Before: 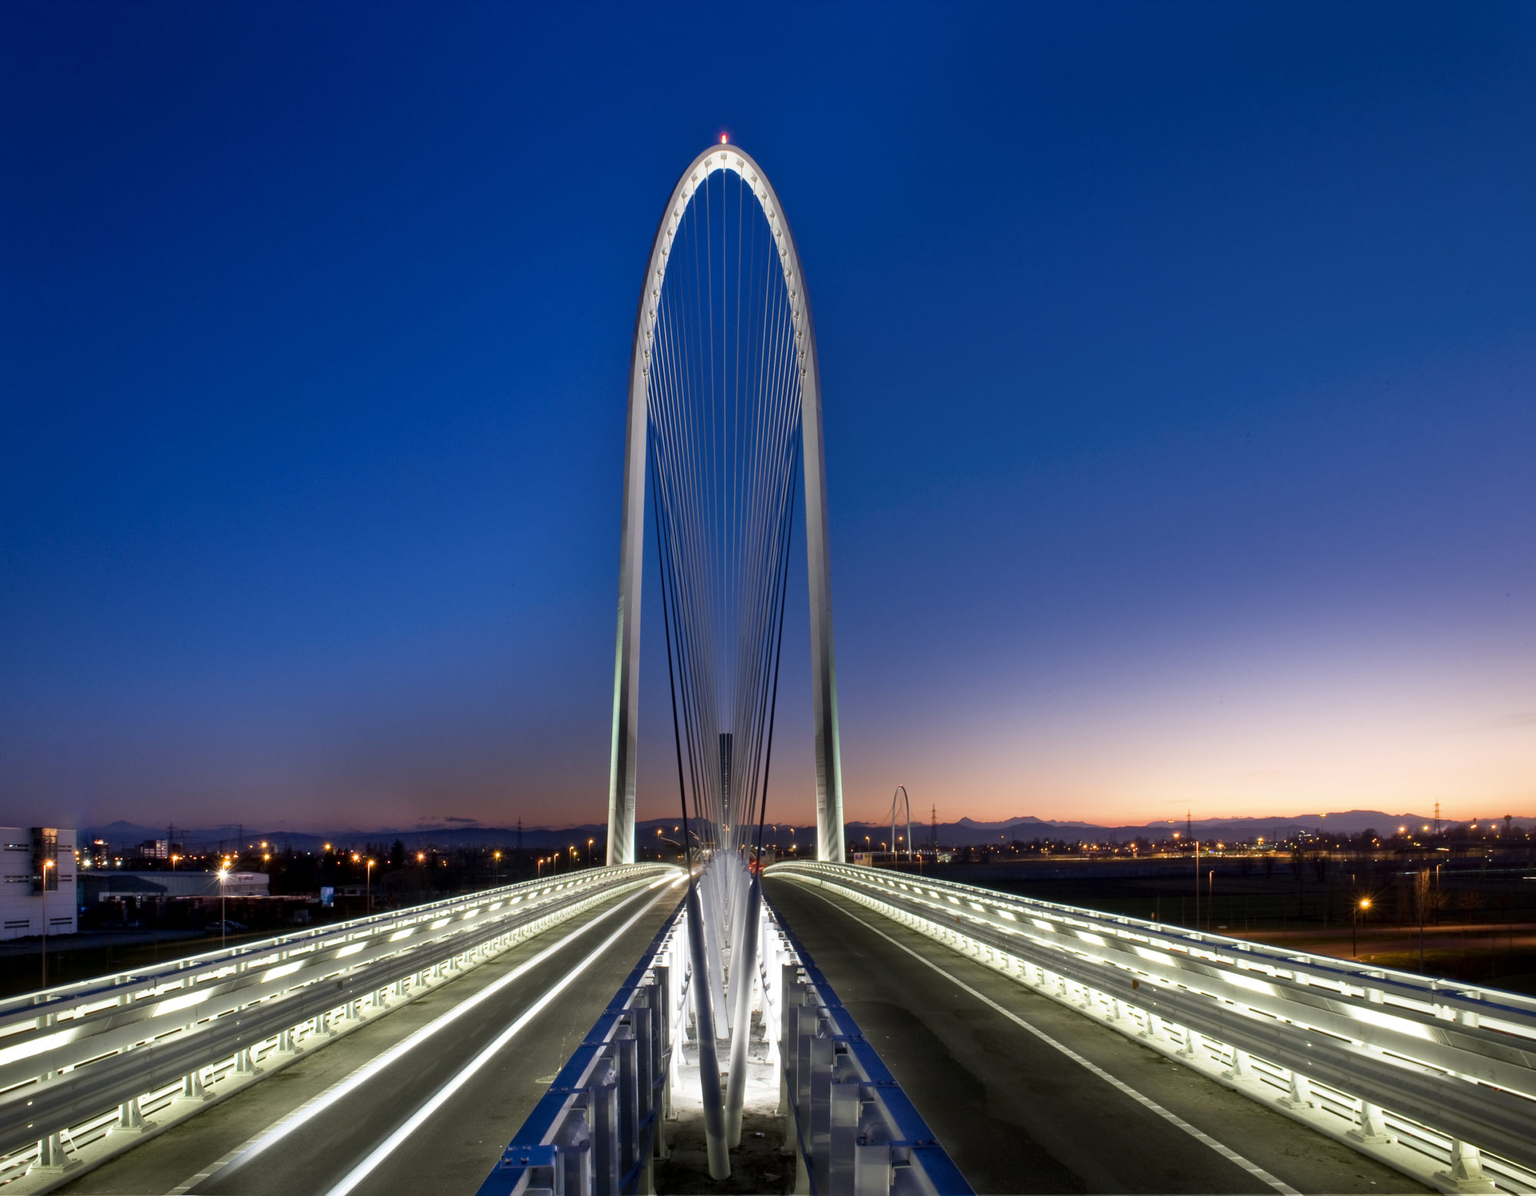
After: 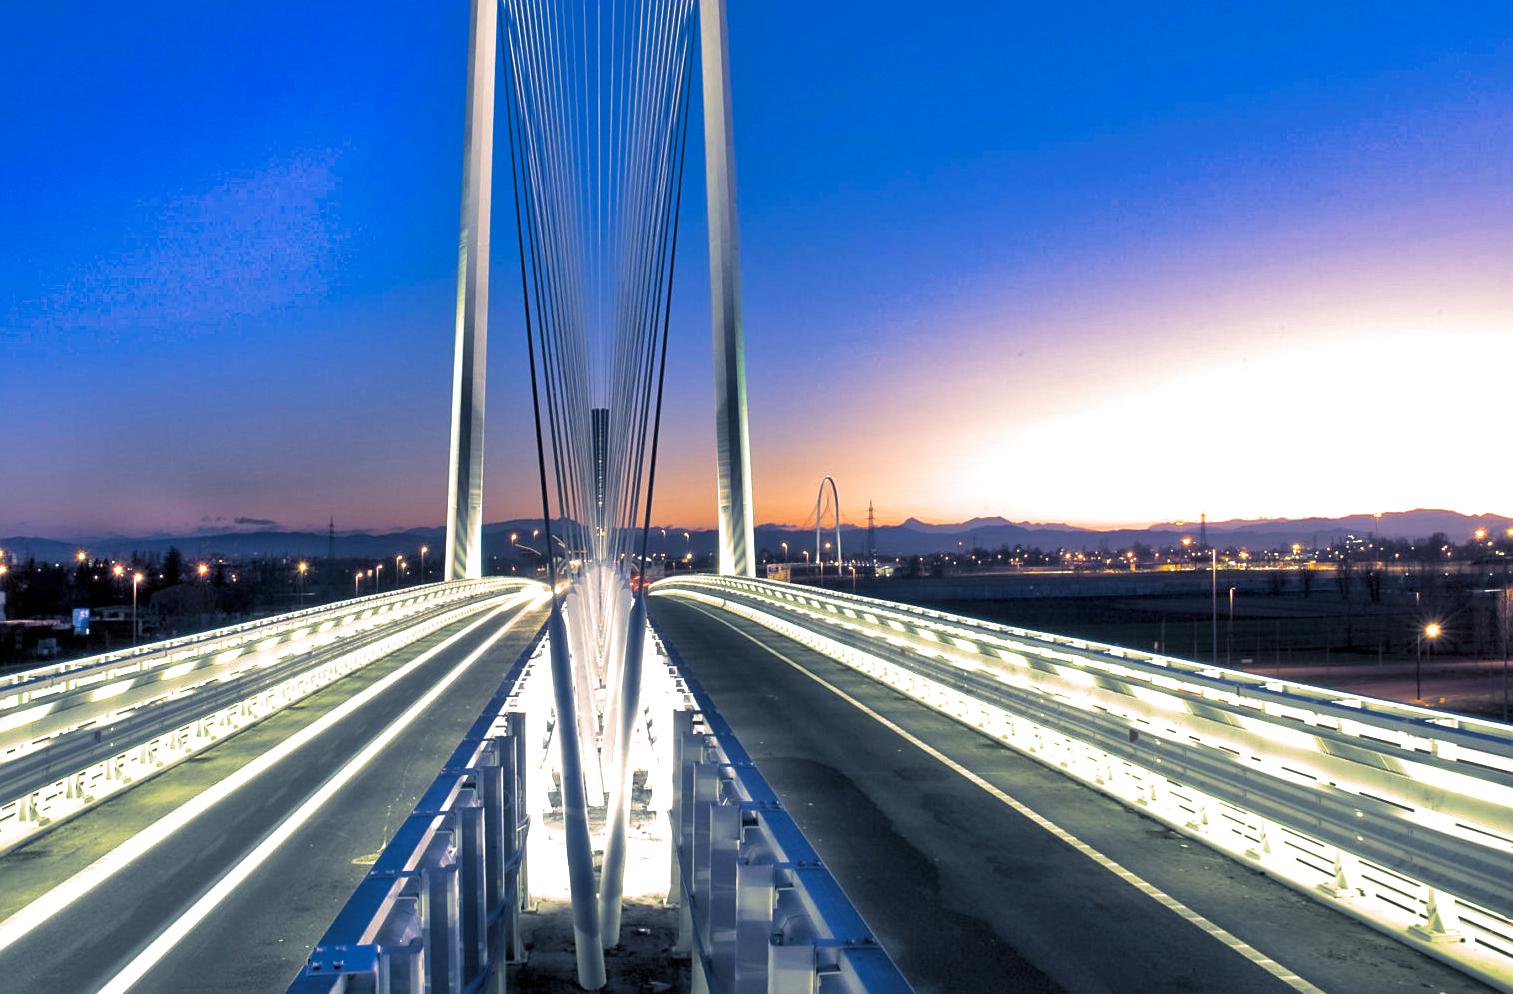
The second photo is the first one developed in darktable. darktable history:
crop and rotate: left 17.299%, top 35.115%, right 7.015%, bottom 1.024%
color correction: highlights a* -4.73, highlights b* 5.06, saturation 0.97
color balance rgb: linear chroma grading › global chroma 15%, perceptual saturation grading › global saturation 30%
exposure: black level correction 0, exposure 1.379 EV, compensate exposure bias true, compensate highlight preservation false
local contrast: mode bilateral grid, contrast 20, coarseness 50, detail 120%, midtone range 0.2
sharpen: amount 0.2
tone equalizer: -8 EV 0.25 EV, -7 EV 0.417 EV, -6 EV 0.417 EV, -5 EV 0.25 EV, -3 EV -0.25 EV, -2 EV -0.417 EV, -1 EV -0.417 EV, +0 EV -0.25 EV, edges refinement/feathering 500, mask exposure compensation -1.57 EV, preserve details guided filter
split-toning: shadows › hue 226.8°, shadows › saturation 0.56, highlights › hue 28.8°, balance -40, compress 0%
